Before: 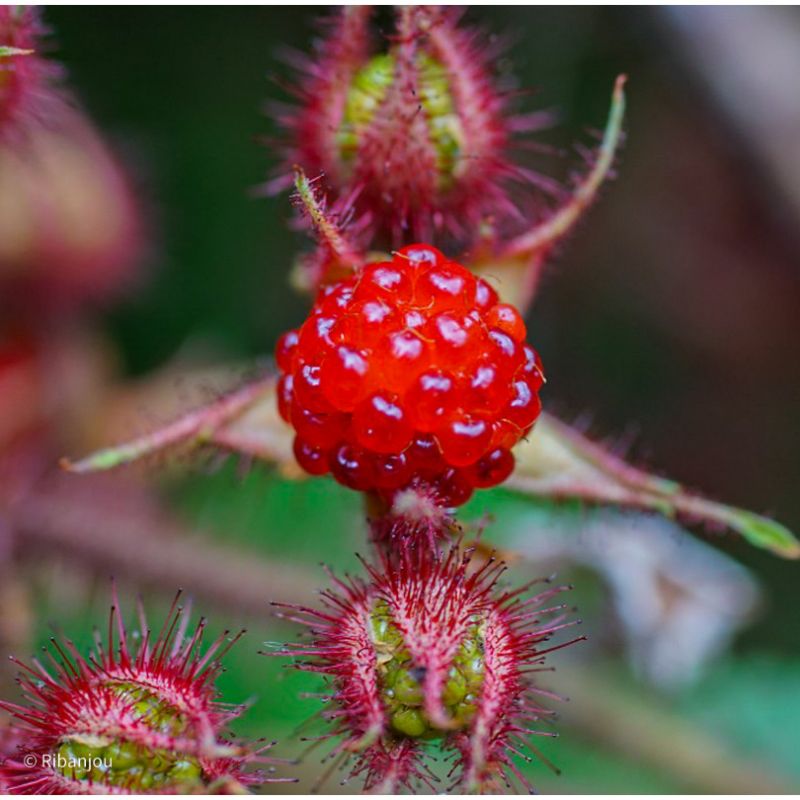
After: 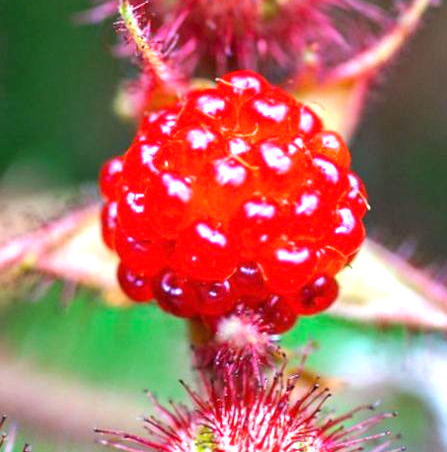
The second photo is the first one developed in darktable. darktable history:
exposure: black level correction 0, exposure 1.498 EV, compensate highlight preservation false
tone equalizer: edges refinement/feathering 500, mask exposure compensation -1.57 EV, preserve details no
crop and rotate: left 22.035%, top 21.645%, right 22.042%, bottom 21.76%
